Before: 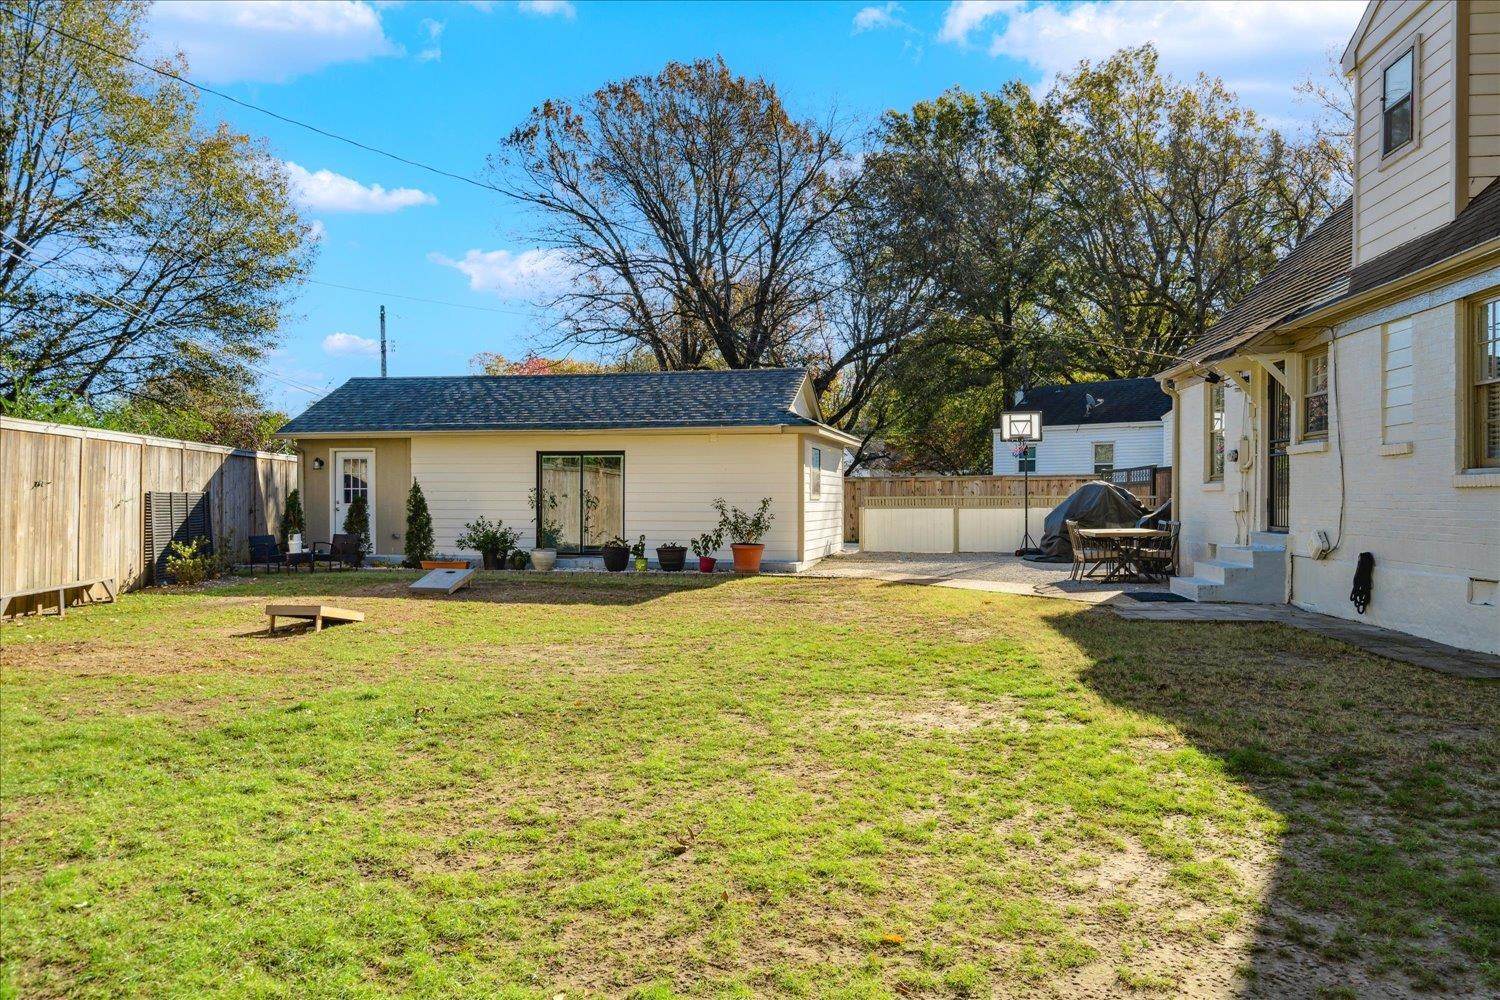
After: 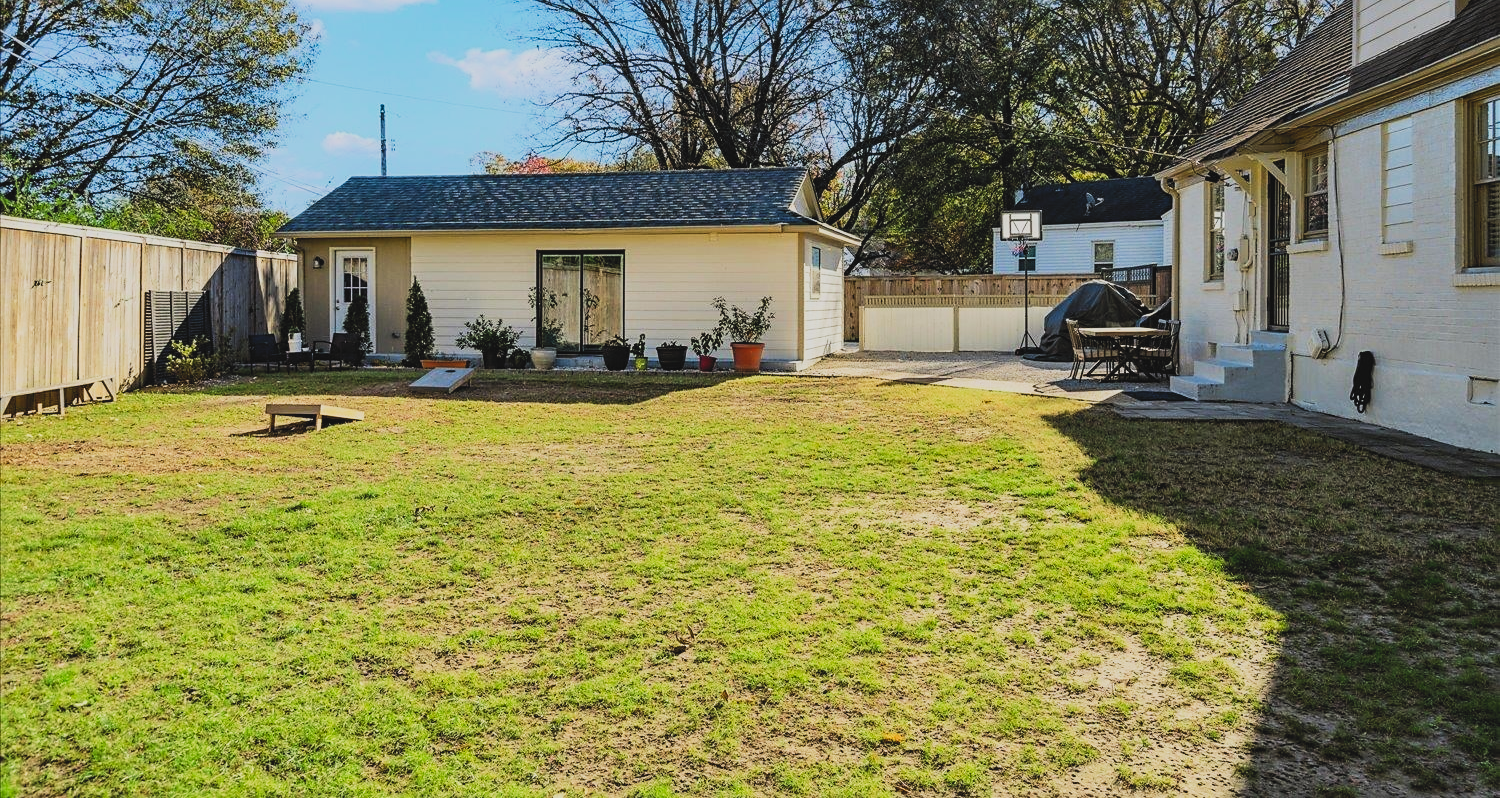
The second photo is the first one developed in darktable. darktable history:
crop and rotate: top 20.188%
tone curve: curves: ch0 [(0, 0.045) (0.155, 0.169) (0.46, 0.466) (0.751, 0.788) (1, 0.961)]; ch1 [(0, 0) (0.43, 0.408) (0.472, 0.469) (0.505, 0.503) (0.553, 0.555) (0.592, 0.581) (1, 1)]; ch2 [(0, 0) (0.505, 0.495) (0.579, 0.569) (1, 1)], preserve colors none
exposure: black level correction 0, exposure -0.714 EV, compensate highlight preservation false
sharpen: radius 1.86, amount 0.394, threshold 1.485
filmic rgb: black relative exposure -7.65 EV, white relative exposure 4.56 EV, threshold 5.98 EV, hardness 3.61, color science v5 (2021), contrast in shadows safe, contrast in highlights safe, enable highlight reconstruction true
tone equalizer: smoothing diameter 24.78%, edges refinement/feathering 9.93, preserve details guided filter
contrast brightness saturation: contrast 0.203, brightness 0.163, saturation 0.227
